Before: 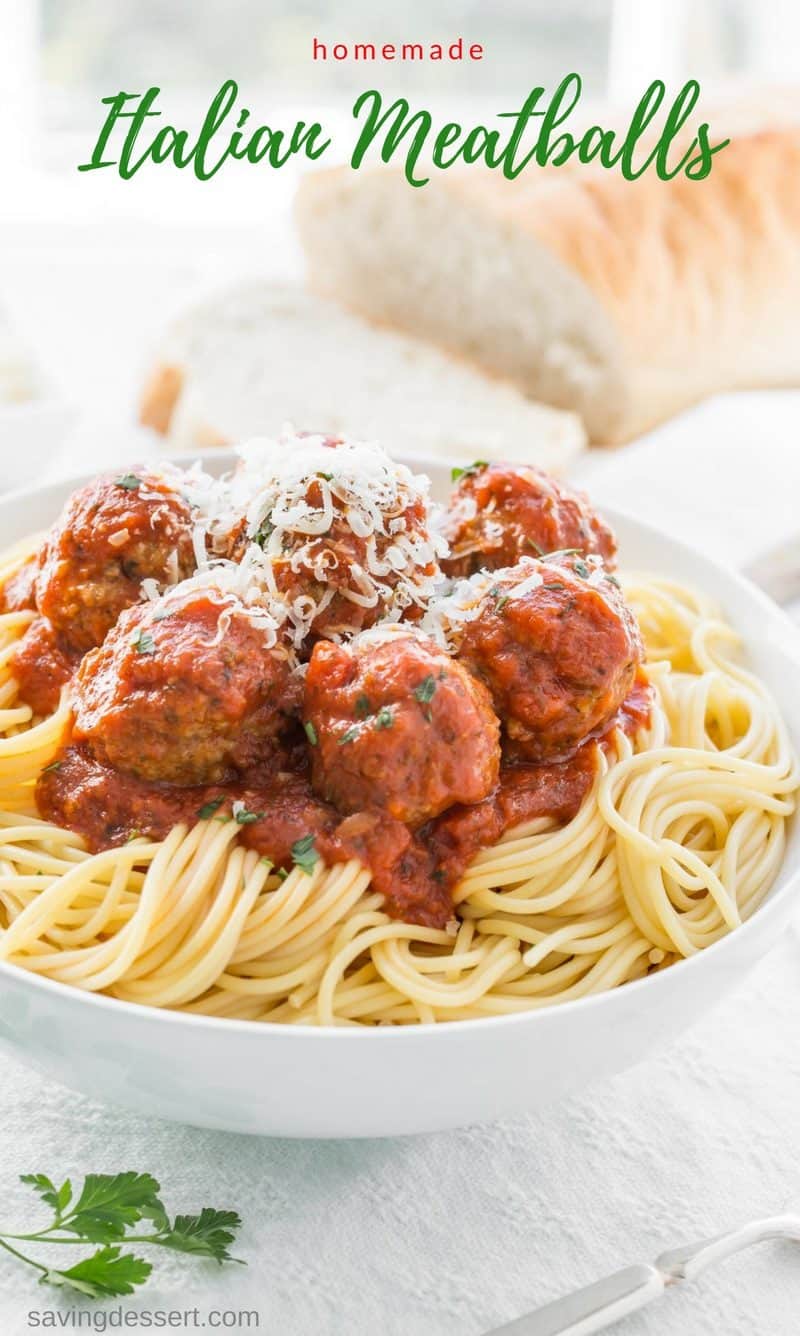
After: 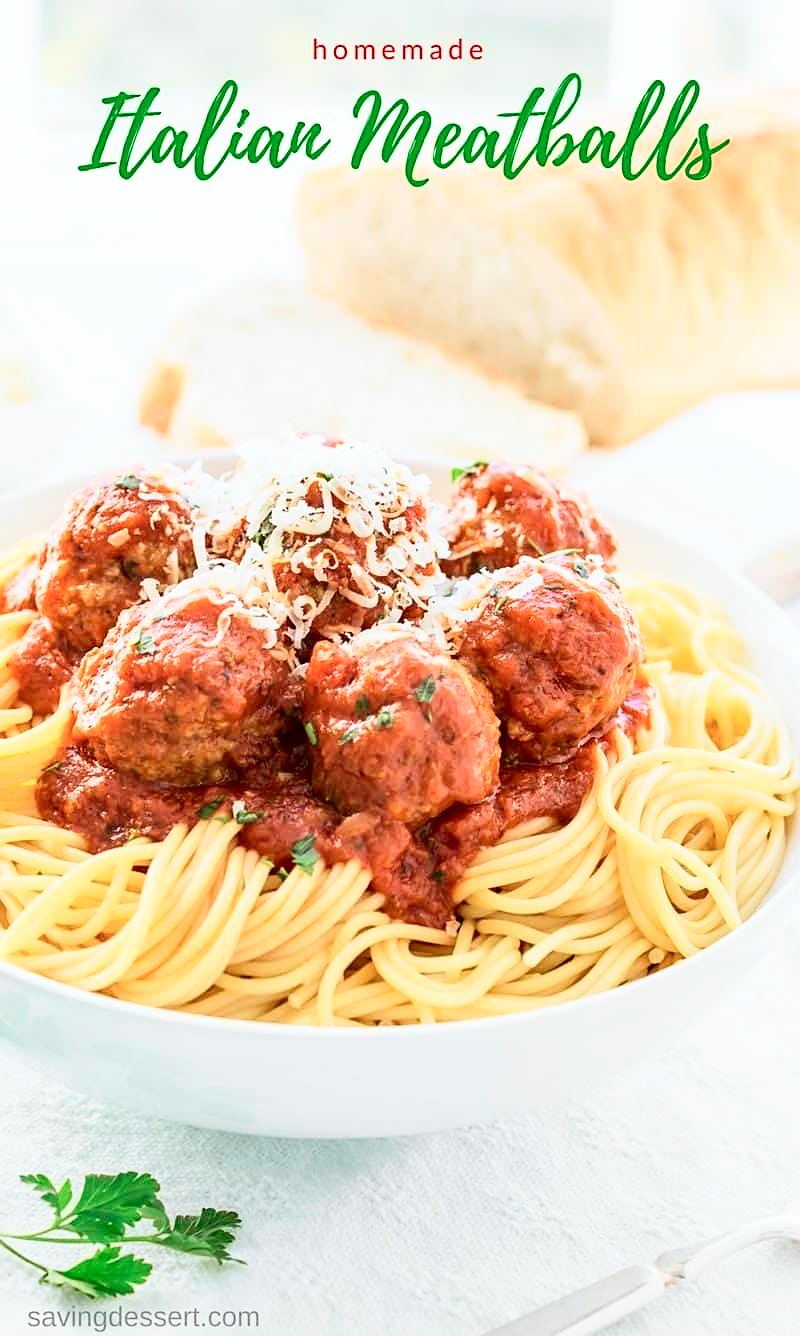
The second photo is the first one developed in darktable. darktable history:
tone curve: curves: ch0 [(0, 0) (0.051, 0.021) (0.11, 0.069) (0.249, 0.235) (0.452, 0.526) (0.596, 0.713) (0.703, 0.83) (0.851, 0.938) (1, 1)]; ch1 [(0, 0) (0.1, 0.038) (0.318, 0.221) (0.413, 0.325) (0.443, 0.412) (0.483, 0.474) (0.503, 0.501) (0.516, 0.517) (0.548, 0.568) (0.569, 0.599) (0.594, 0.634) (0.666, 0.701) (1, 1)]; ch2 [(0, 0) (0.453, 0.435) (0.479, 0.476) (0.504, 0.5) (0.529, 0.537) (0.556, 0.583) (0.584, 0.618) (0.824, 0.815) (1, 1)], color space Lab, independent channels, preserve colors none
sharpen: on, module defaults
